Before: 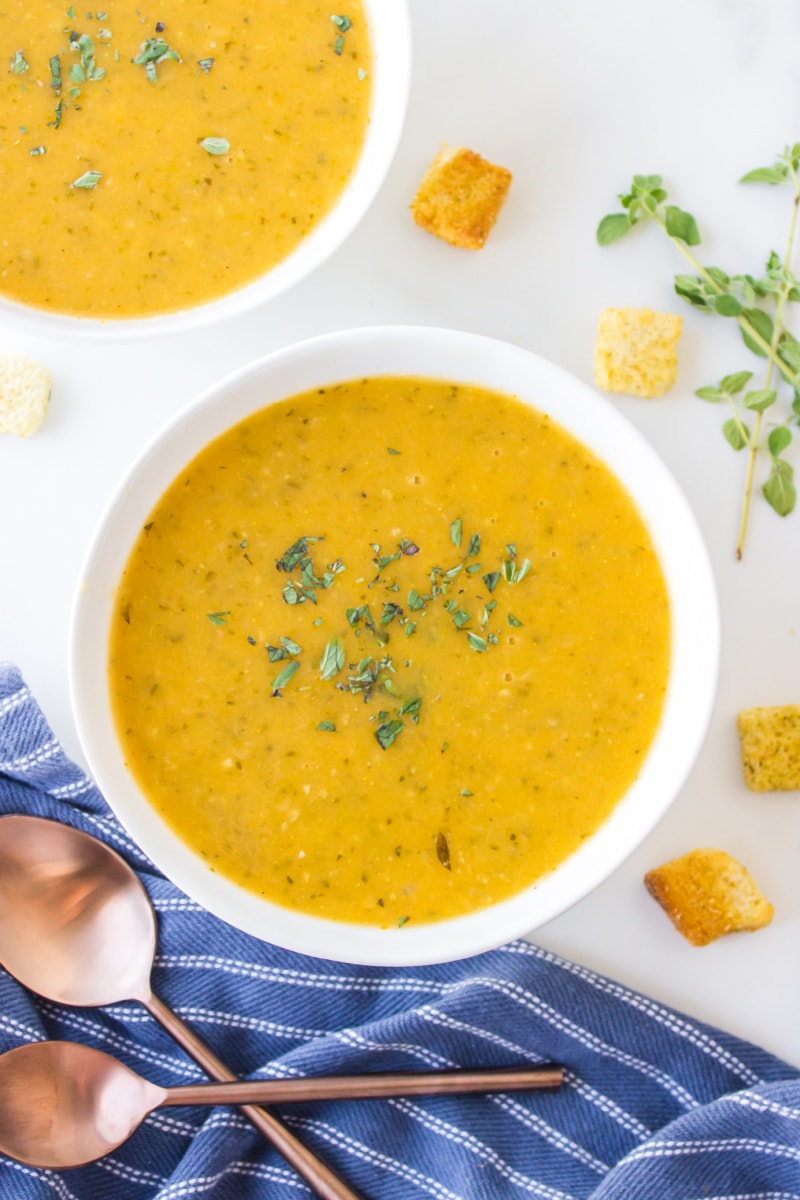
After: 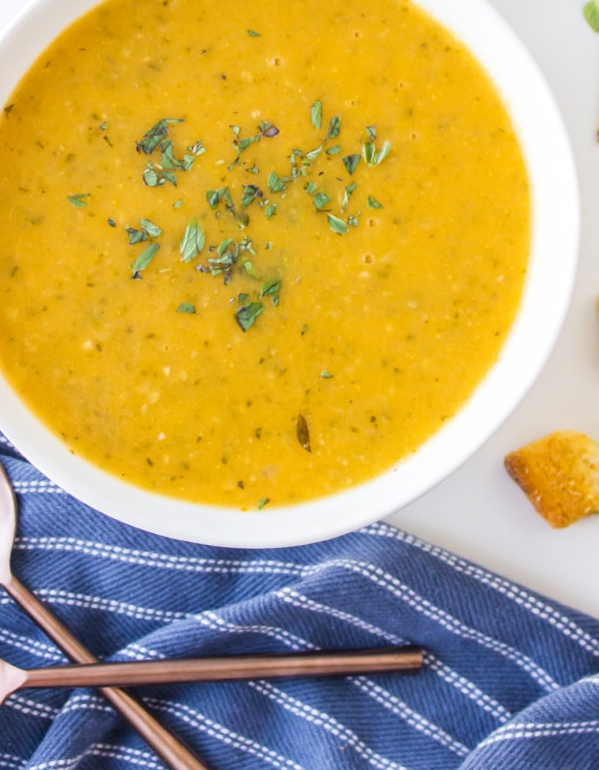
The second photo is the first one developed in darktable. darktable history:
crop and rotate: left 17.501%, top 34.873%, right 7.607%, bottom 0.889%
